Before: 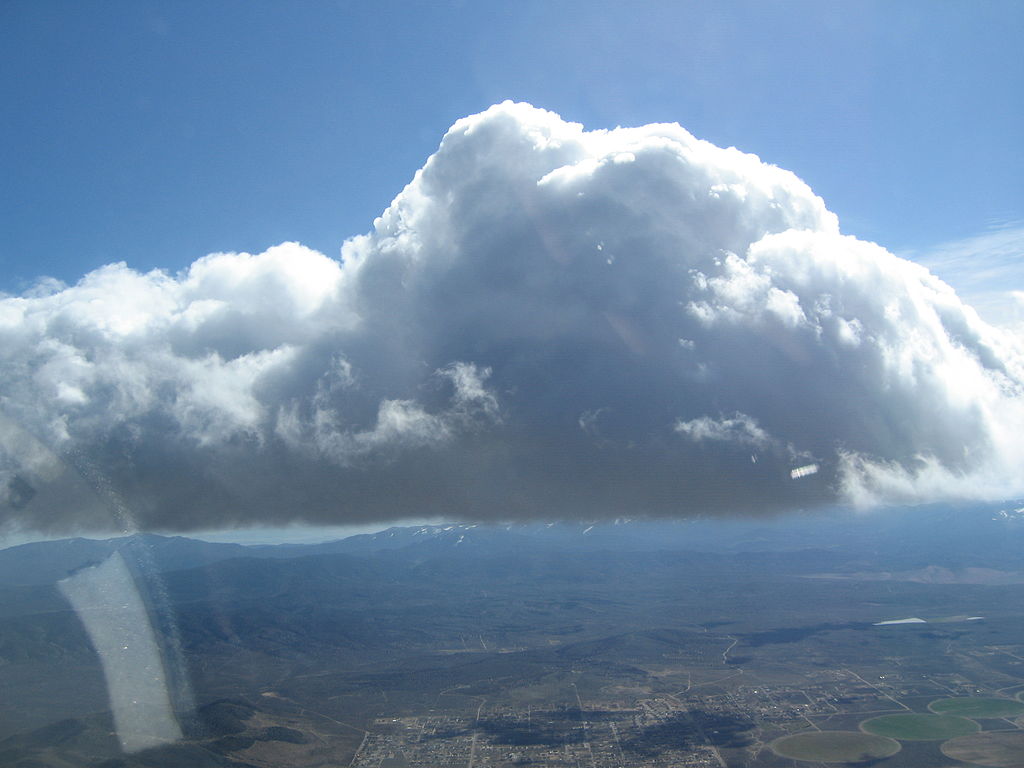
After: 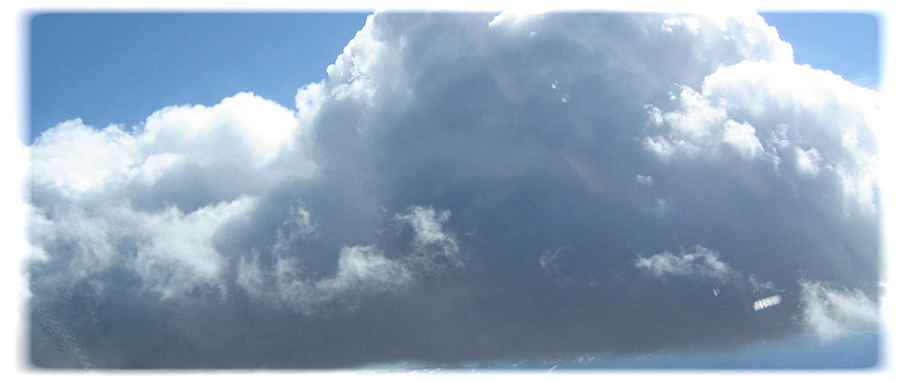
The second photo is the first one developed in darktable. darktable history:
crop: left 1.744%, top 19.225%, right 5.069%, bottom 28.357%
contrast brightness saturation: contrast 0.1, brightness 0.02, saturation 0.02
rotate and perspective: rotation -2.12°, lens shift (vertical) 0.009, lens shift (horizontal) -0.008, automatic cropping original format, crop left 0.036, crop right 0.964, crop top 0.05, crop bottom 0.959
vignetting: fall-off start 93%, fall-off radius 5%, brightness 1, saturation -0.49, automatic ratio true, width/height ratio 1.332, shape 0.04, unbound false
